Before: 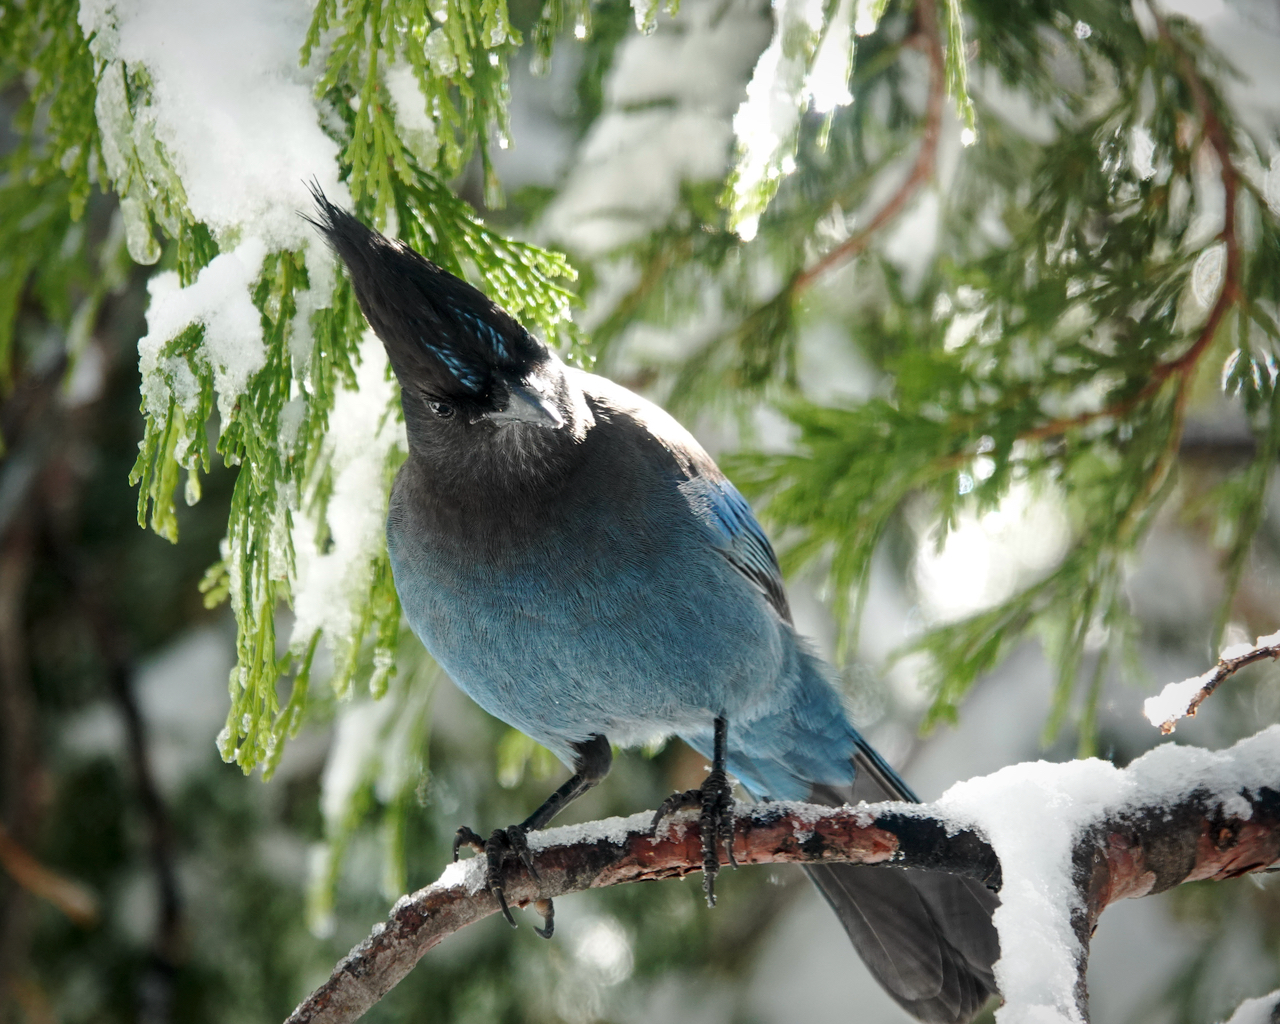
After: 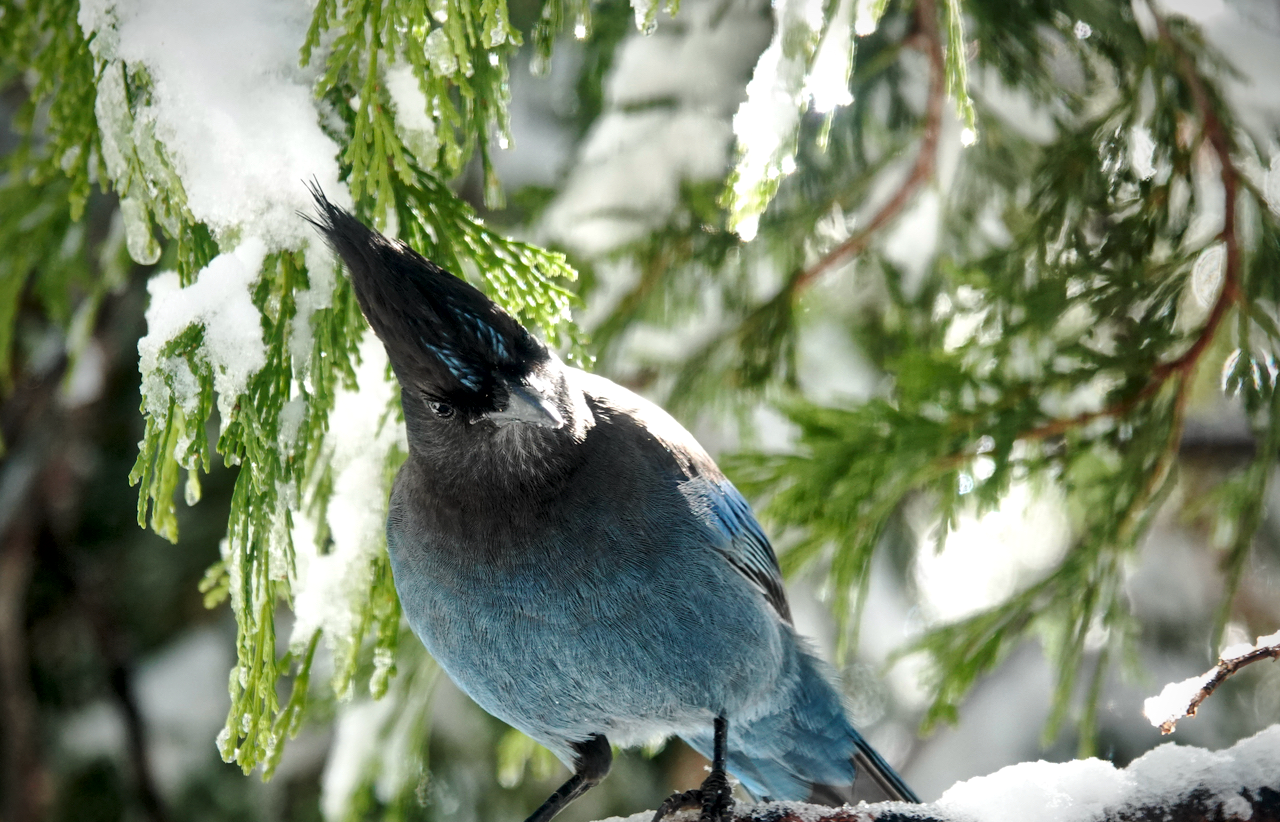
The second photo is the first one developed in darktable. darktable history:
local contrast: mode bilateral grid, contrast 20, coarseness 50, detail 159%, midtone range 0.2
exposure: compensate exposure bias true, compensate highlight preservation false
crop: bottom 19.644%
